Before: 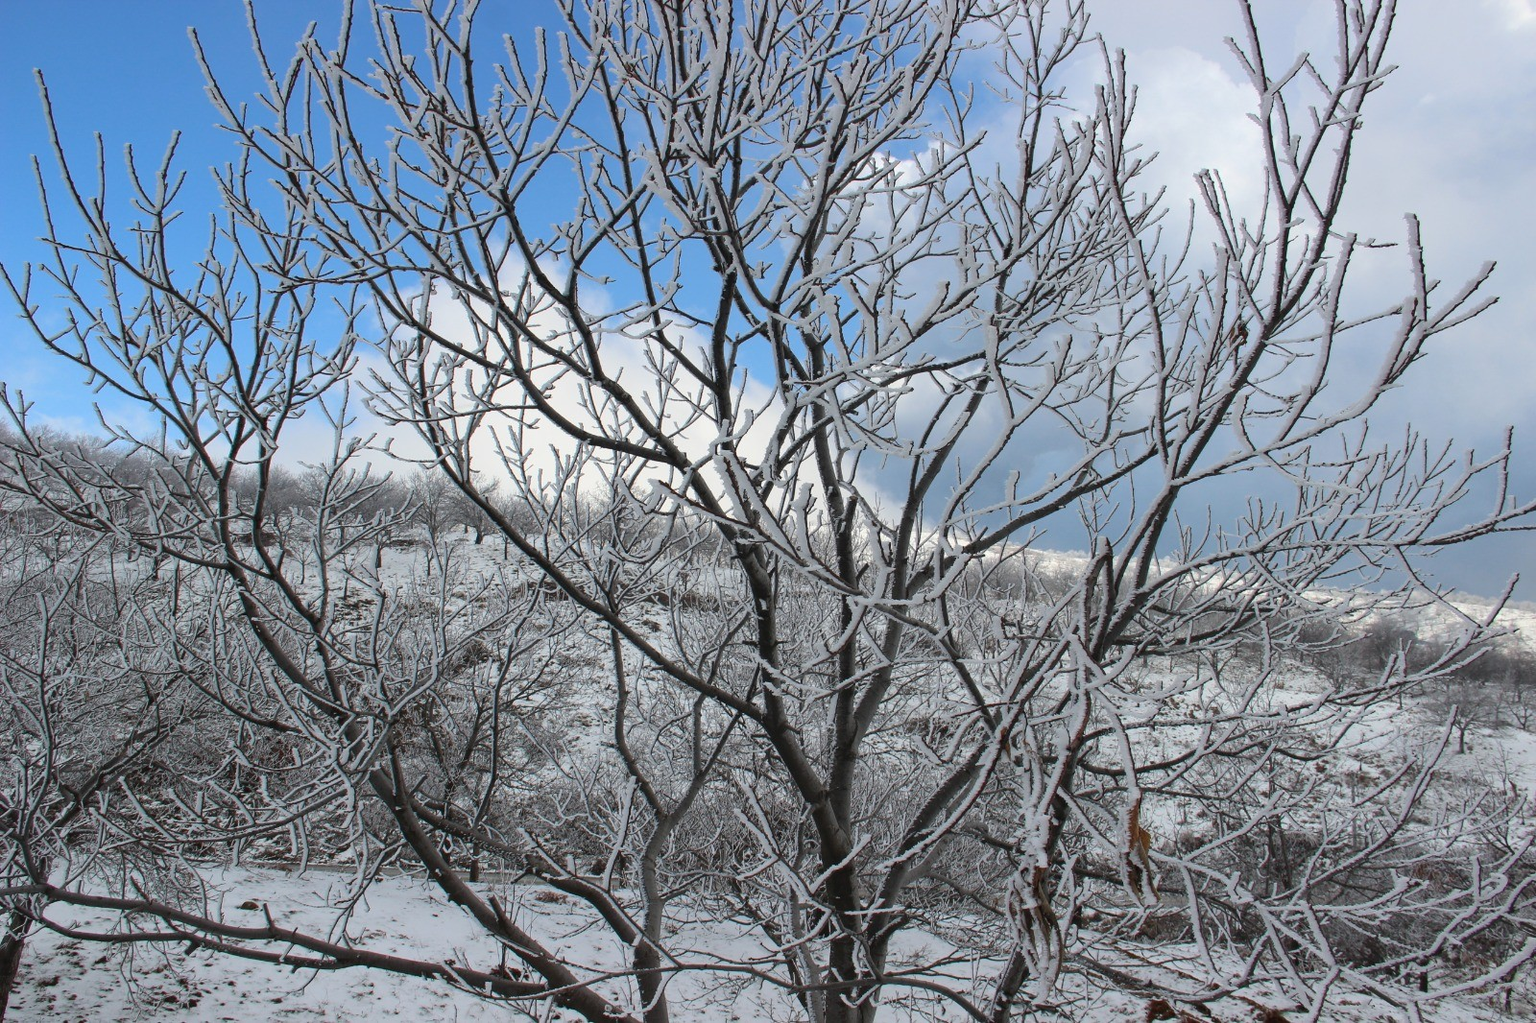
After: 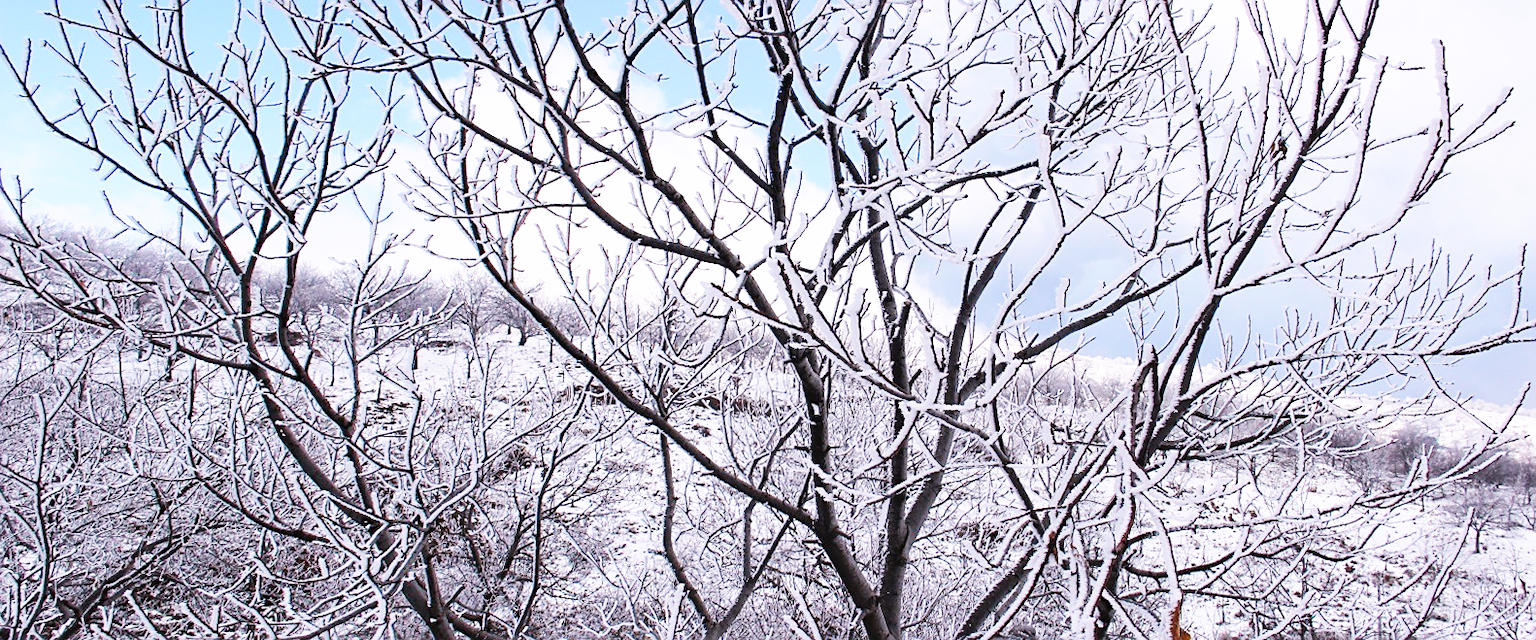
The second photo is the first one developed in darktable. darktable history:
base curve: curves: ch0 [(0, 0) (0.007, 0.004) (0.027, 0.03) (0.046, 0.07) (0.207, 0.54) (0.442, 0.872) (0.673, 0.972) (1, 1)], preserve colors none
contrast brightness saturation: saturation -0.05
rotate and perspective: rotation 0.679°, lens shift (horizontal) 0.136, crop left 0.009, crop right 0.991, crop top 0.078, crop bottom 0.95
crop: top 16.727%, bottom 16.727%
sharpen: on, module defaults
white balance: red 1.066, blue 1.119
